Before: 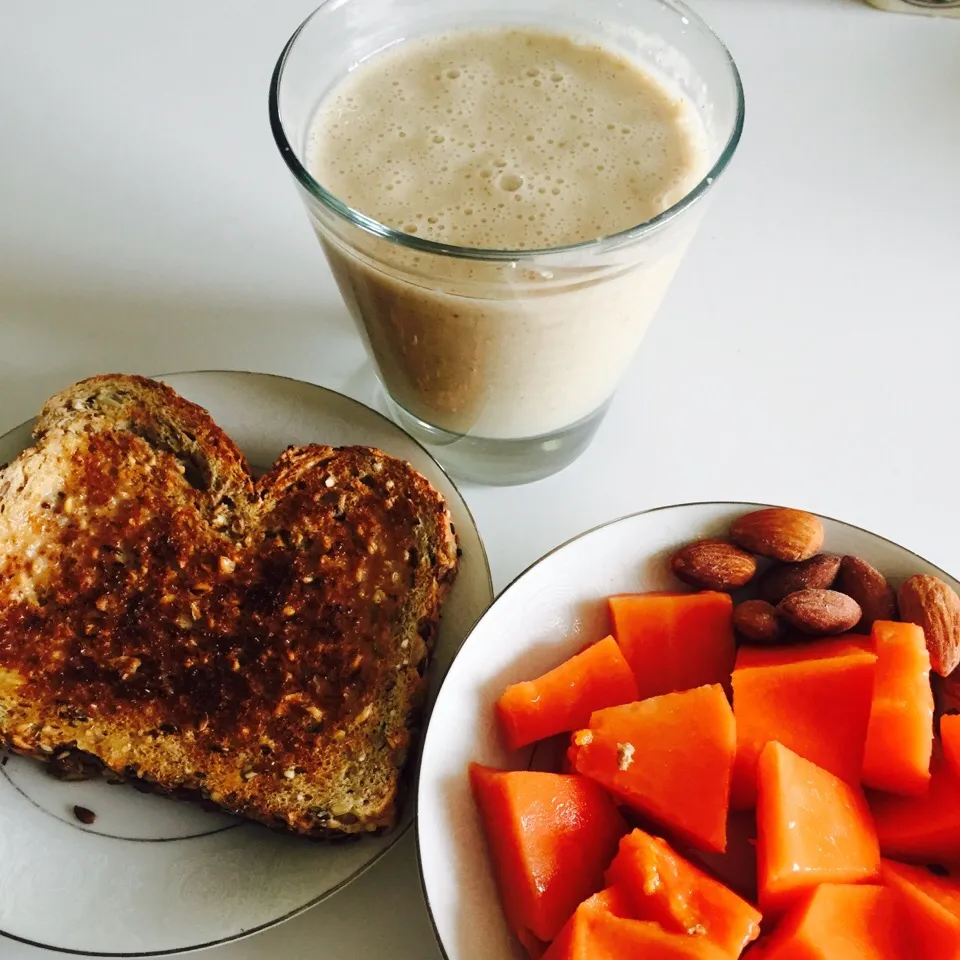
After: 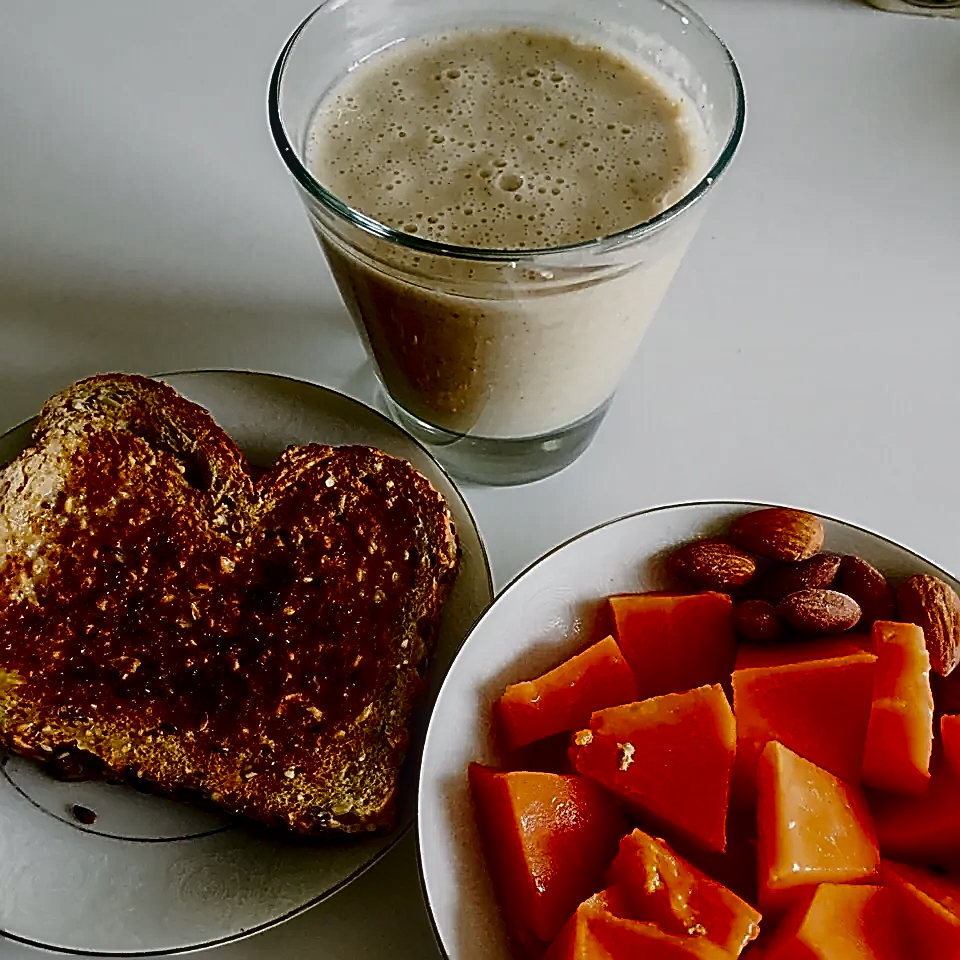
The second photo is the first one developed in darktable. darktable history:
exposure: exposure -0.582 EV, compensate highlight preservation false
contrast brightness saturation: contrast 0.19, brightness -0.24, saturation 0.11
sharpen: amount 1.861
local contrast: on, module defaults
